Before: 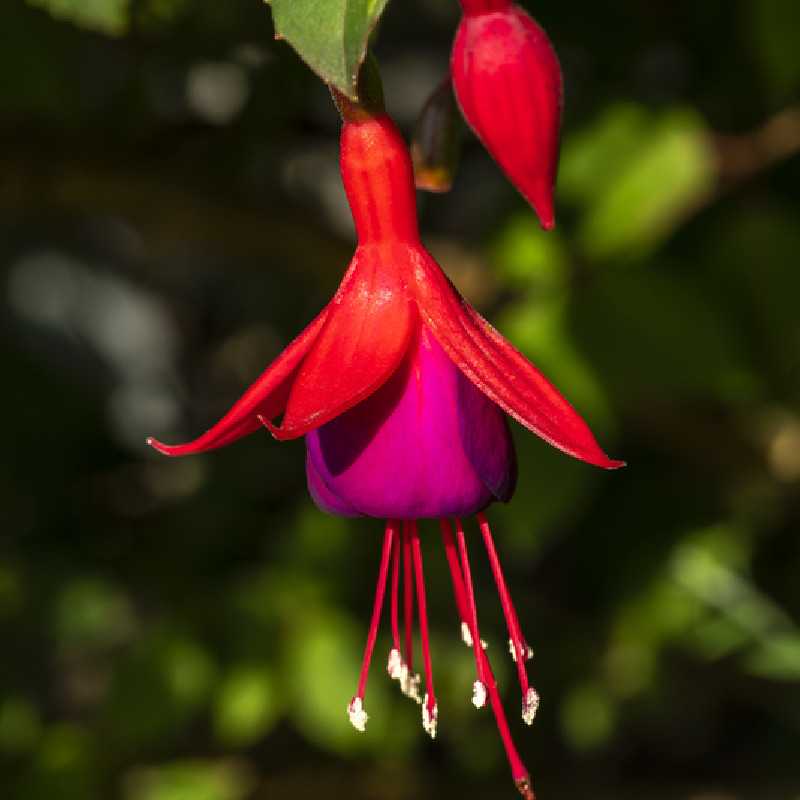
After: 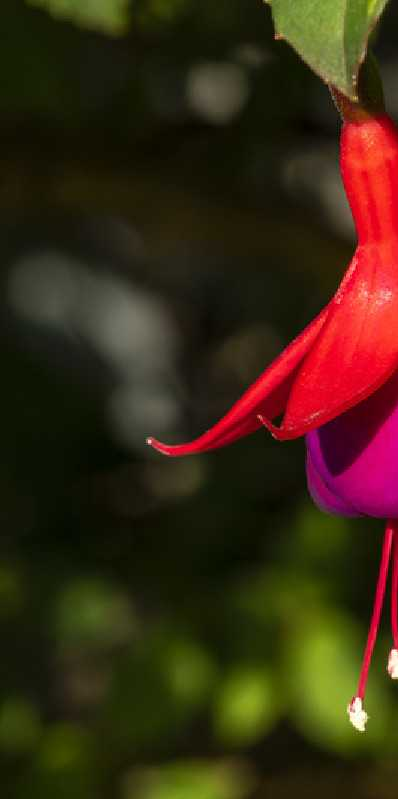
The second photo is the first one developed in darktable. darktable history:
crop and rotate: left 0.024%, top 0%, right 50.205%
